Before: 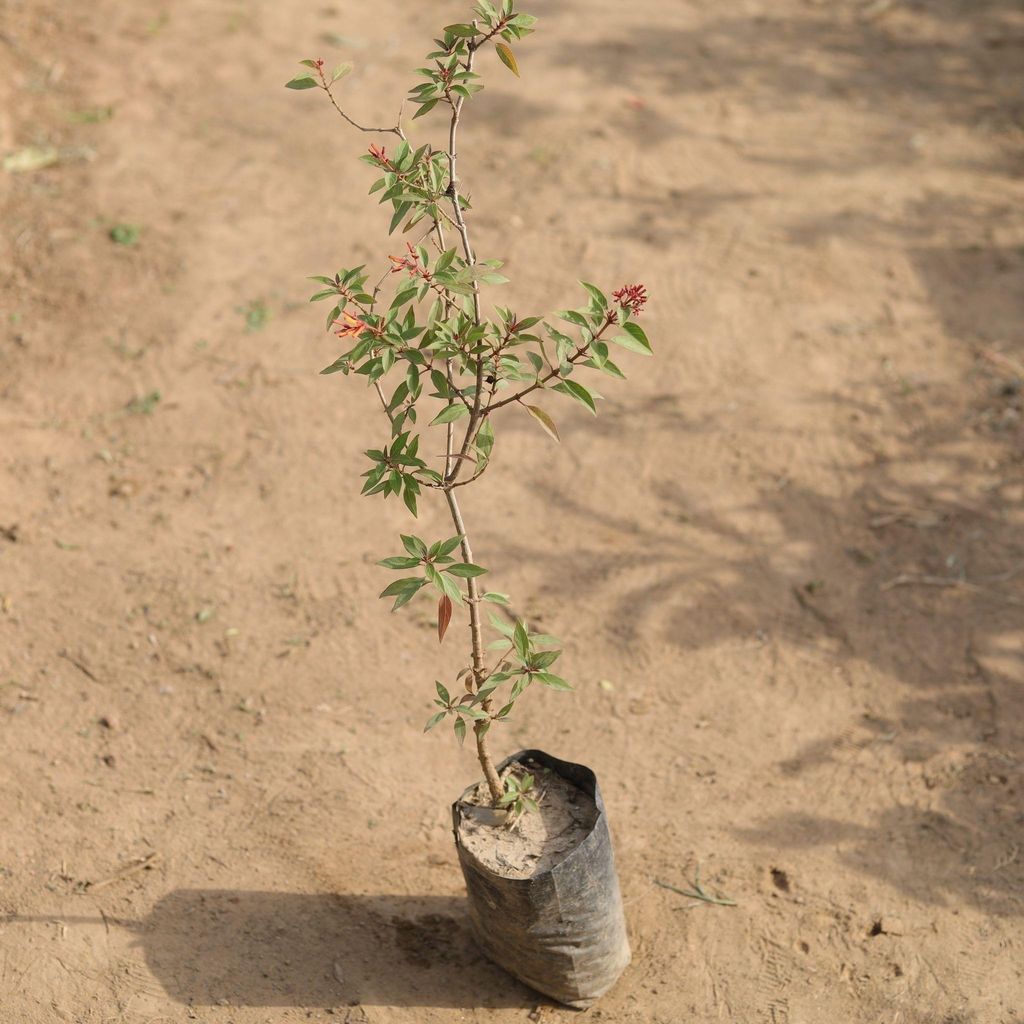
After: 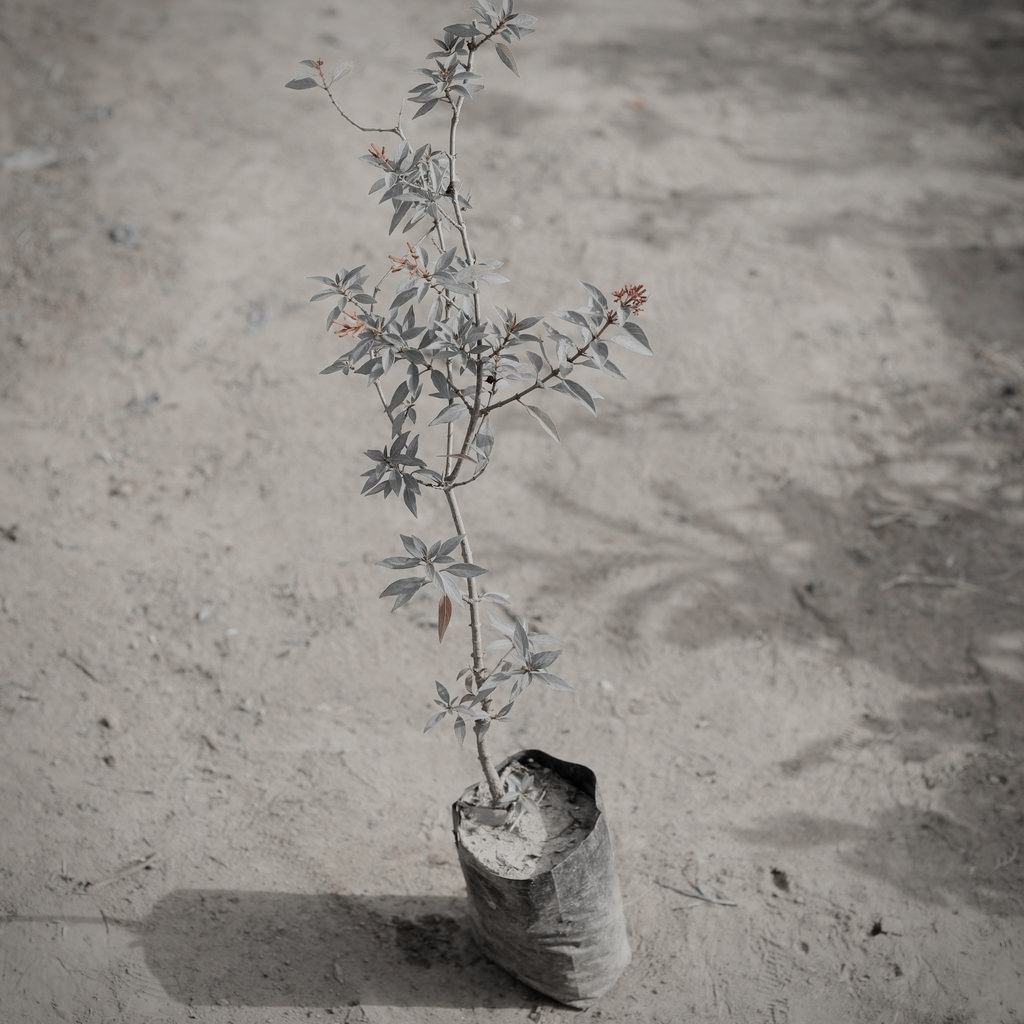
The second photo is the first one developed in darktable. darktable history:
vignetting: saturation 0.034, unbound false
color zones: curves: ch0 [(0, 0.278) (0.143, 0.5) (0.286, 0.5) (0.429, 0.5) (0.571, 0.5) (0.714, 0.5) (0.857, 0.5) (1, 0.5)]; ch1 [(0, 1) (0.143, 0.165) (0.286, 0) (0.429, 0) (0.571, 0) (0.714, 0) (0.857, 0.5) (1, 0.5)]; ch2 [(0, 0.508) (0.143, 0.5) (0.286, 0.5) (0.429, 0.5) (0.571, 0.5) (0.714, 0.5) (0.857, 0.5) (1, 0.5)]
levels: black 0.046%
filmic rgb: black relative exposure -7.65 EV, white relative exposure 4.56 EV, hardness 3.61, add noise in highlights 0, color science v3 (2019), use custom middle-gray values true, iterations of high-quality reconstruction 0, contrast in highlights soft
